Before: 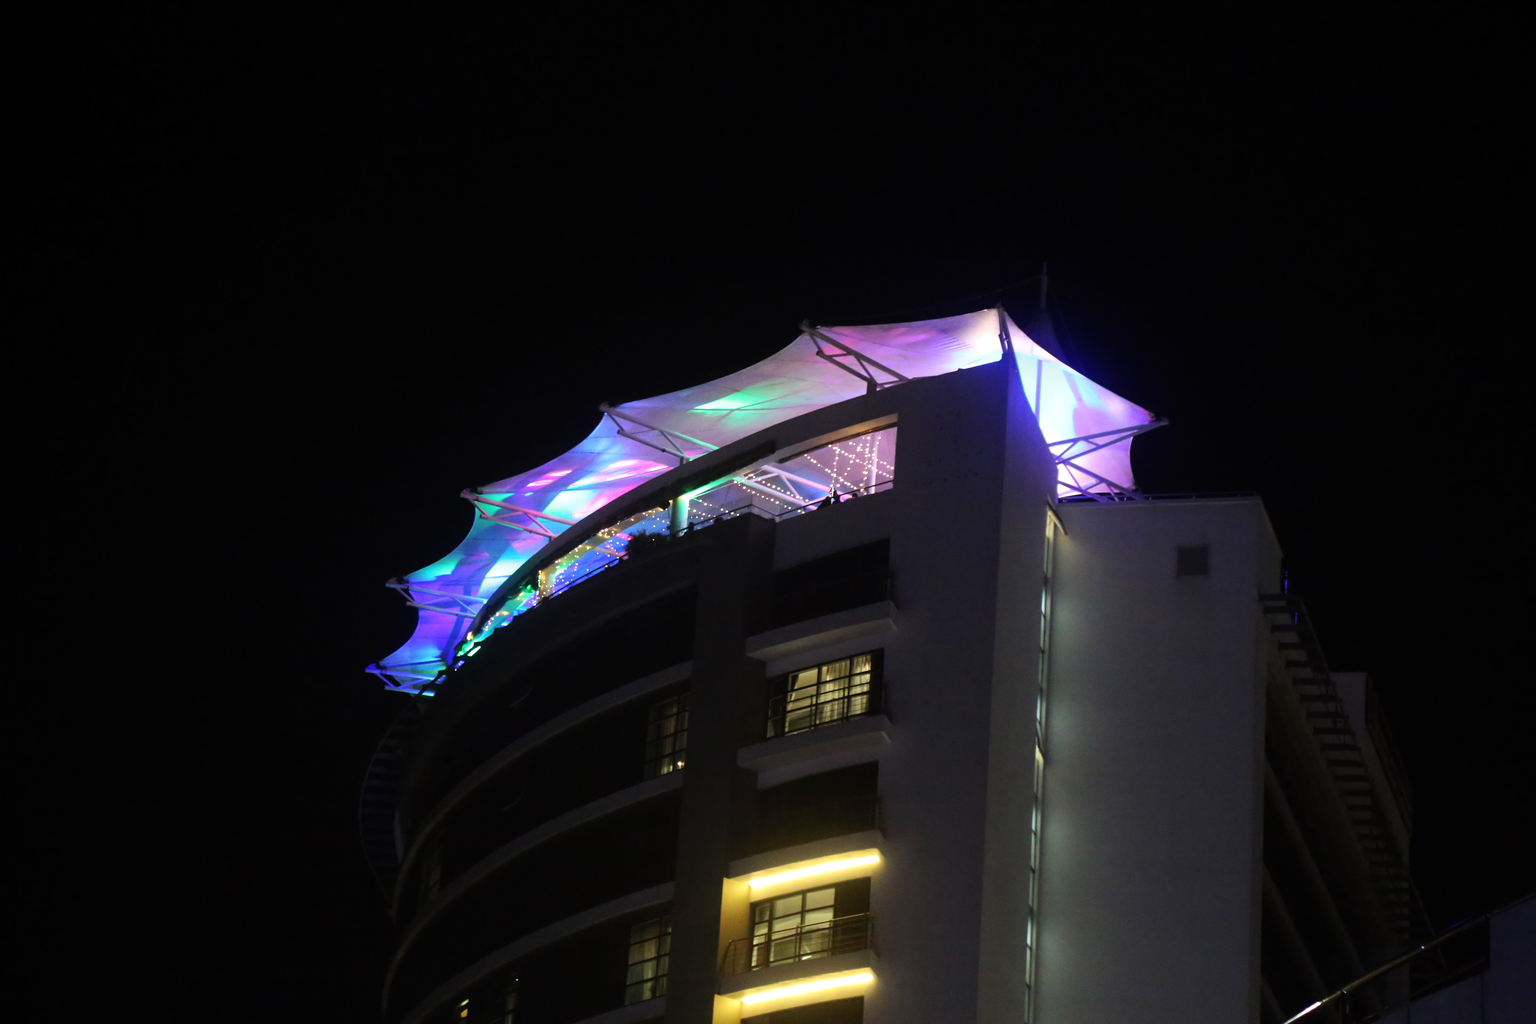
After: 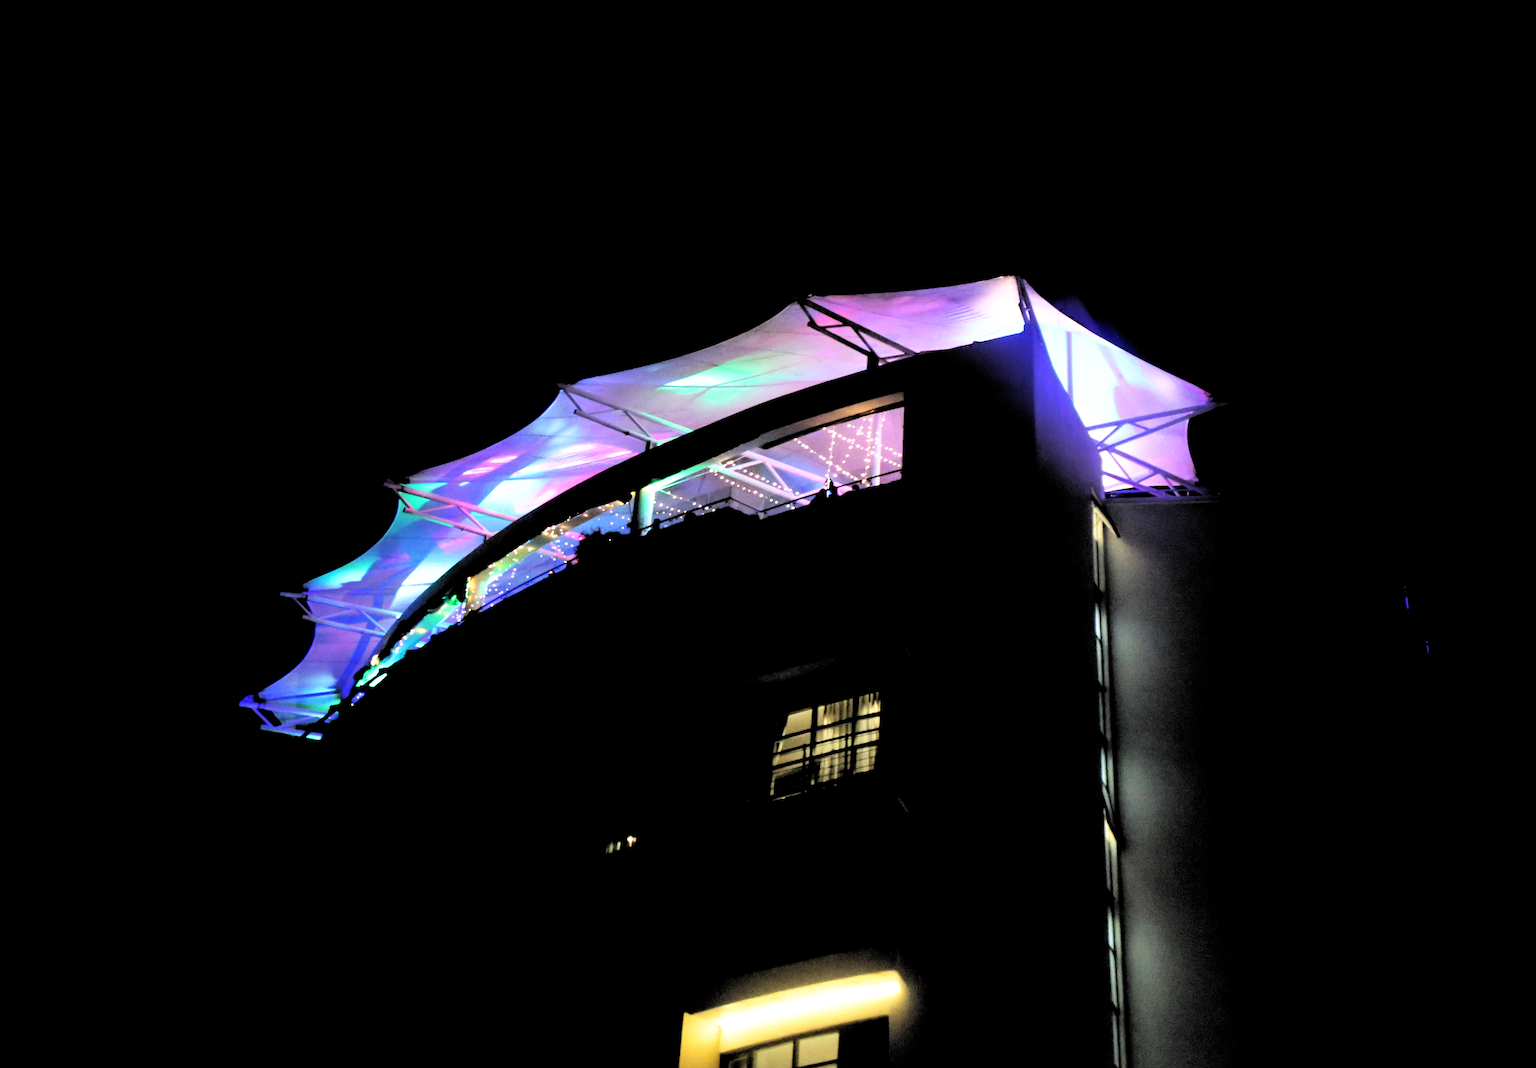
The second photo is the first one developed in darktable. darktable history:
filmic rgb: middle gray luminance 13.55%, black relative exposure -1.97 EV, white relative exposure 3.1 EV, threshold 6 EV, target black luminance 0%, hardness 1.79, latitude 59.23%, contrast 1.728, highlights saturation mix 5%, shadows ↔ highlights balance -37.52%, add noise in highlights 0, color science v3 (2019), use custom middle-gray values true, iterations of high-quality reconstruction 0, contrast in highlights soft, enable highlight reconstruction true
crop and rotate: angle 0.2°, left 0.275%, right 3.127%, bottom 14.18%
rotate and perspective: rotation 0.72°, lens shift (vertical) -0.352, lens shift (horizontal) -0.051, crop left 0.152, crop right 0.859, crop top 0.019, crop bottom 0.964
tone equalizer: on, module defaults
